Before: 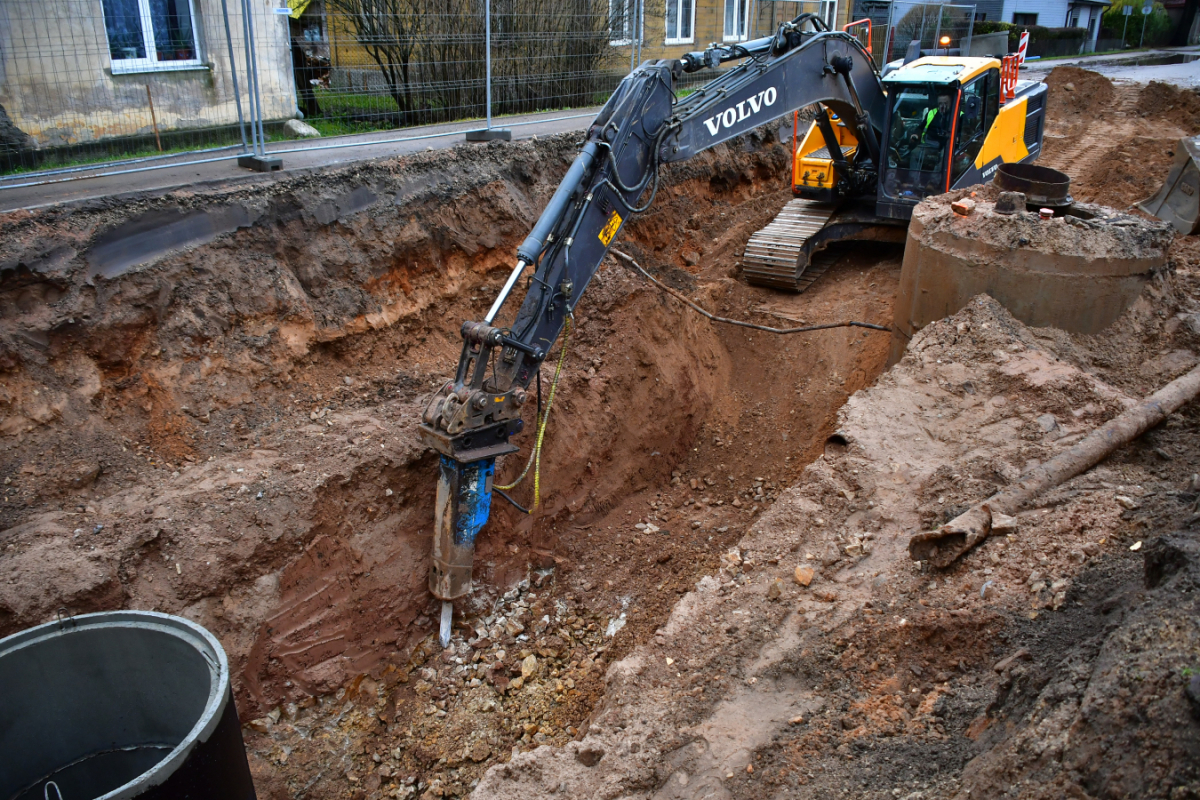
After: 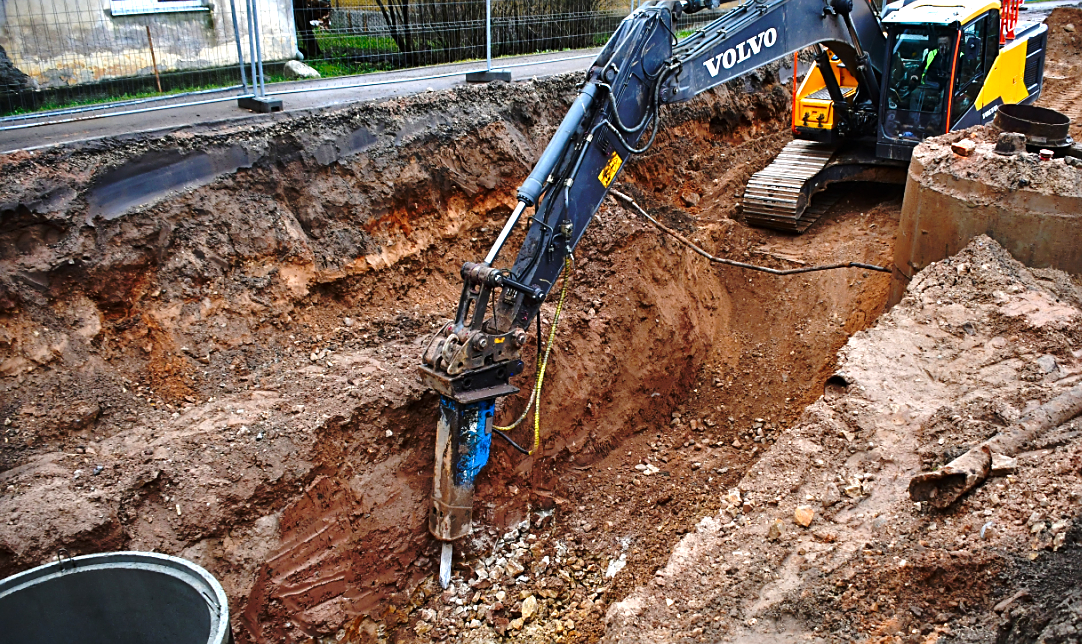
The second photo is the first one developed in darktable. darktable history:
sharpen: on, module defaults
exposure: black level correction 0, exposure 0.7 EV, compensate highlight preservation false
crop: top 7.456%, right 9.779%, bottom 11.938%
base curve: curves: ch0 [(0, 0) (0.073, 0.04) (0.157, 0.139) (0.492, 0.492) (0.758, 0.758) (1, 1)], preserve colors none
